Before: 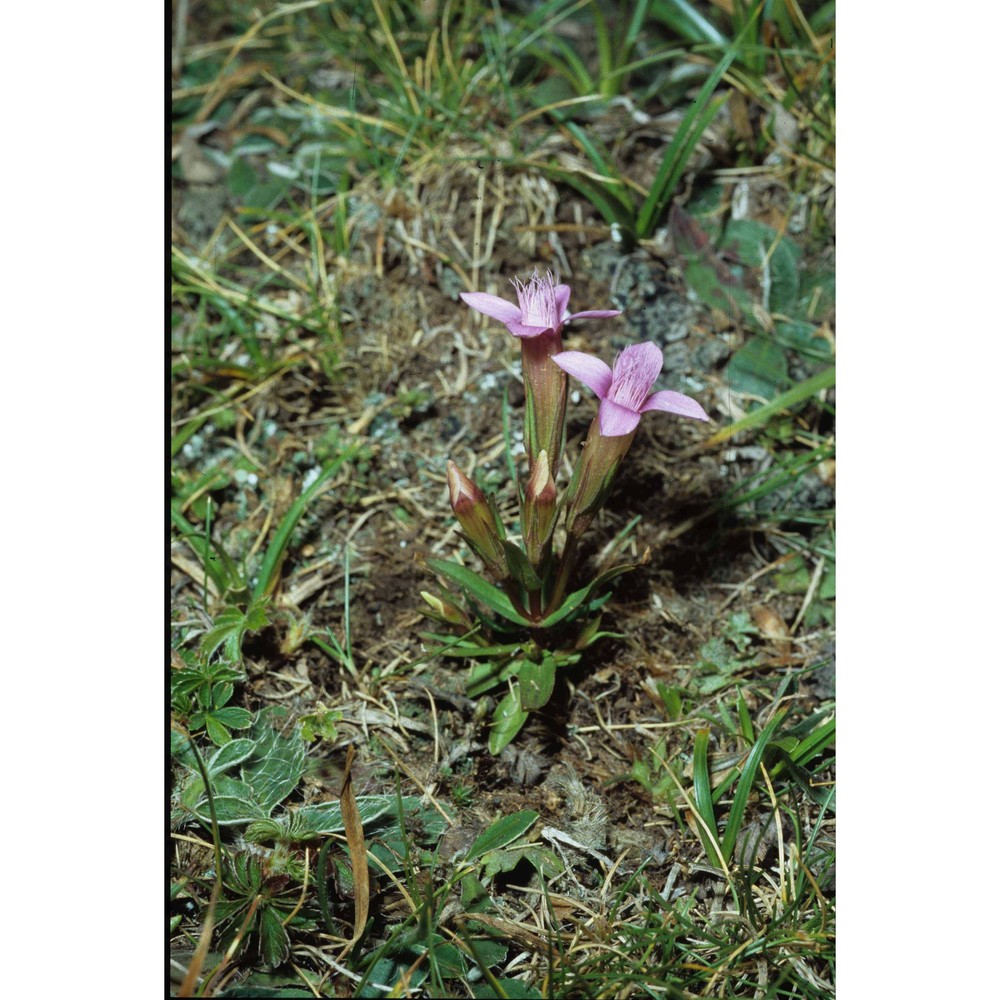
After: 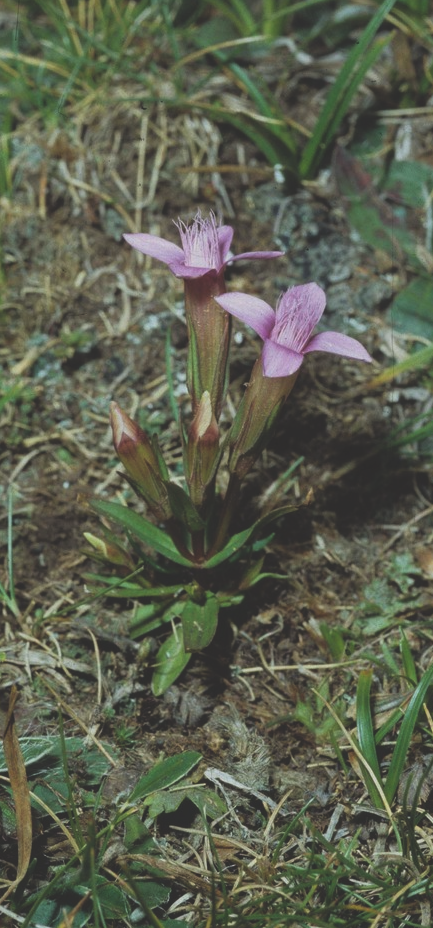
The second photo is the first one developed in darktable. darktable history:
exposure: black level correction -0.036, exposure -0.496 EV, compensate exposure bias true, compensate highlight preservation false
crop: left 33.703%, top 5.955%, right 22.981%
